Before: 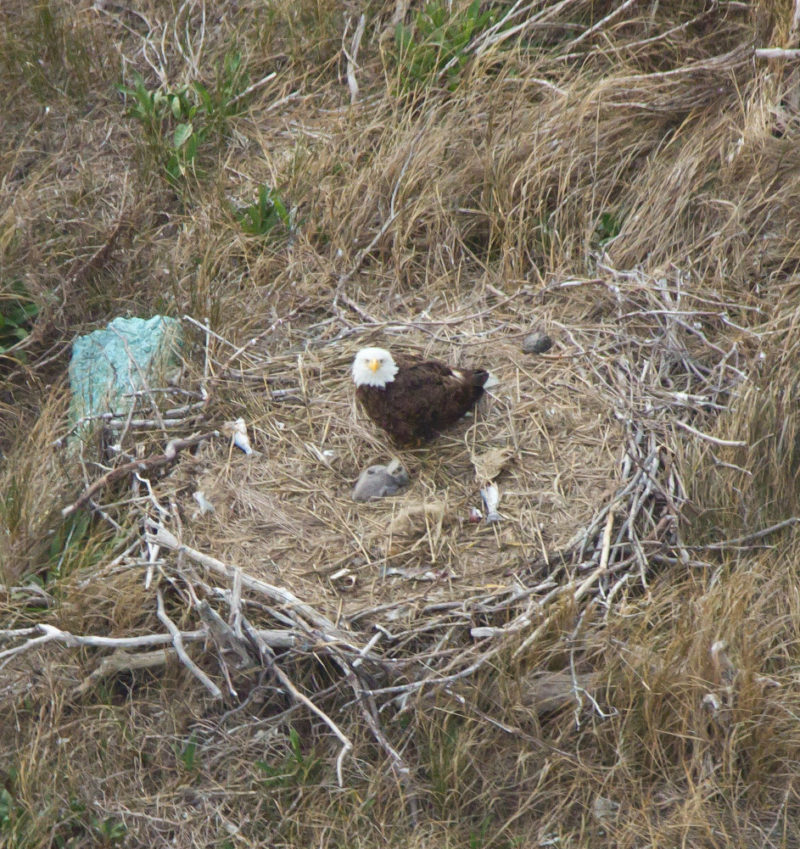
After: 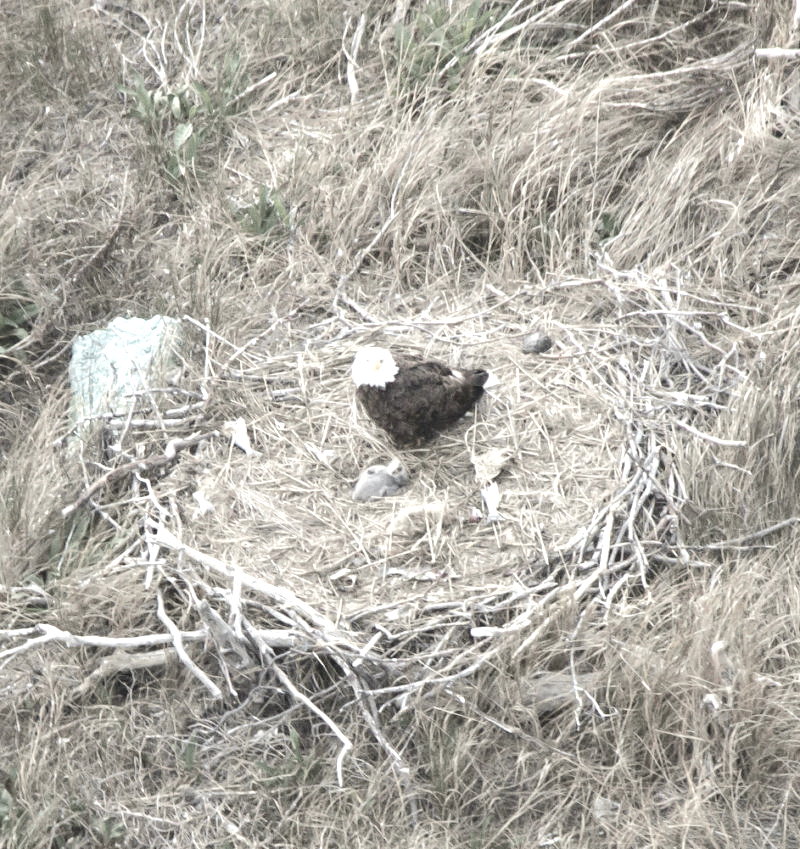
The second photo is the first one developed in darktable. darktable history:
exposure: black level correction 0, exposure 1.1 EV, compensate exposure bias true, compensate highlight preservation false
color zones: curves: ch1 [(0, 0.153) (0.143, 0.15) (0.286, 0.151) (0.429, 0.152) (0.571, 0.152) (0.714, 0.151) (0.857, 0.151) (1, 0.153)]
tone curve: curves: ch0 [(0.003, 0) (0.066, 0.031) (0.163, 0.112) (0.264, 0.238) (0.395, 0.408) (0.517, 0.56) (0.684, 0.734) (0.791, 0.814) (1, 1)]; ch1 [(0, 0) (0.164, 0.115) (0.337, 0.332) (0.39, 0.398) (0.464, 0.461) (0.501, 0.5) (0.507, 0.5) (0.534, 0.532) (0.577, 0.59) (0.652, 0.681) (0.733, 0.749) (0.811, 0.796) (1, 1)]; ch2 [(0, 0) (0.337, 0.382) (0.464, 0.476) (0.501, 0.5) (0.527, 0.54) (0.551, 0.565) (0.6, 0.59) (0.687, 0.675) (1, 1)], color space Lab, independent channels, preserve colors none
